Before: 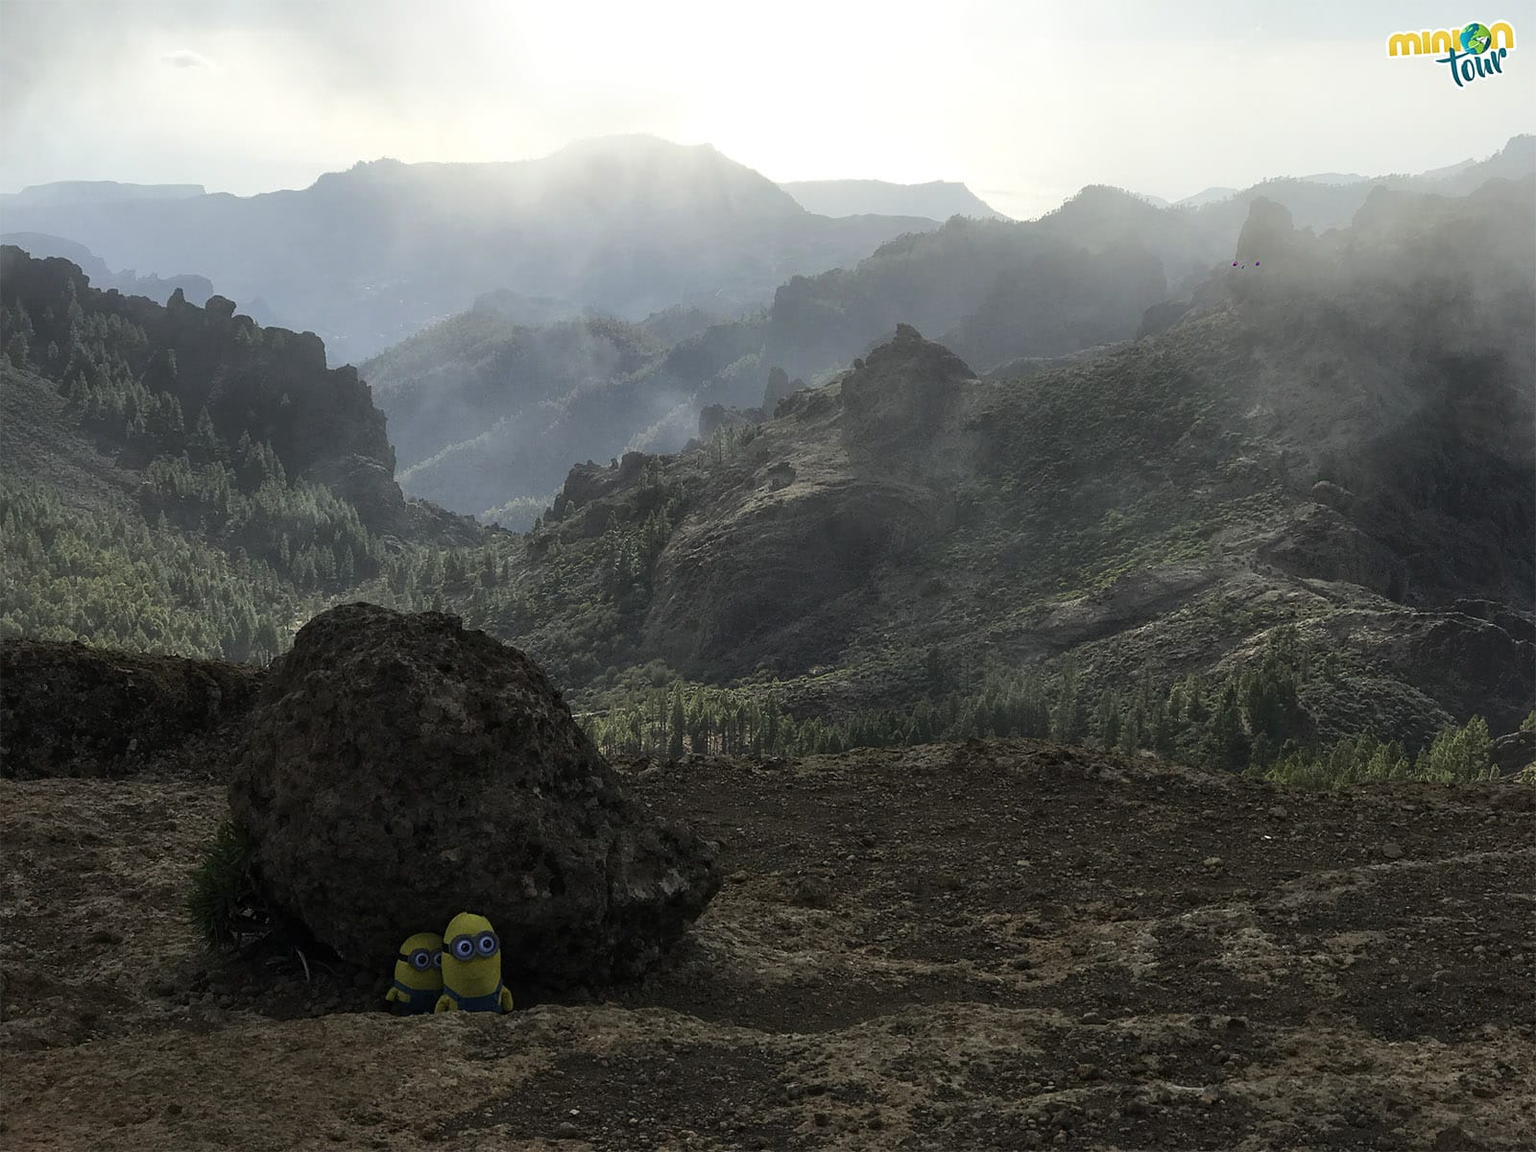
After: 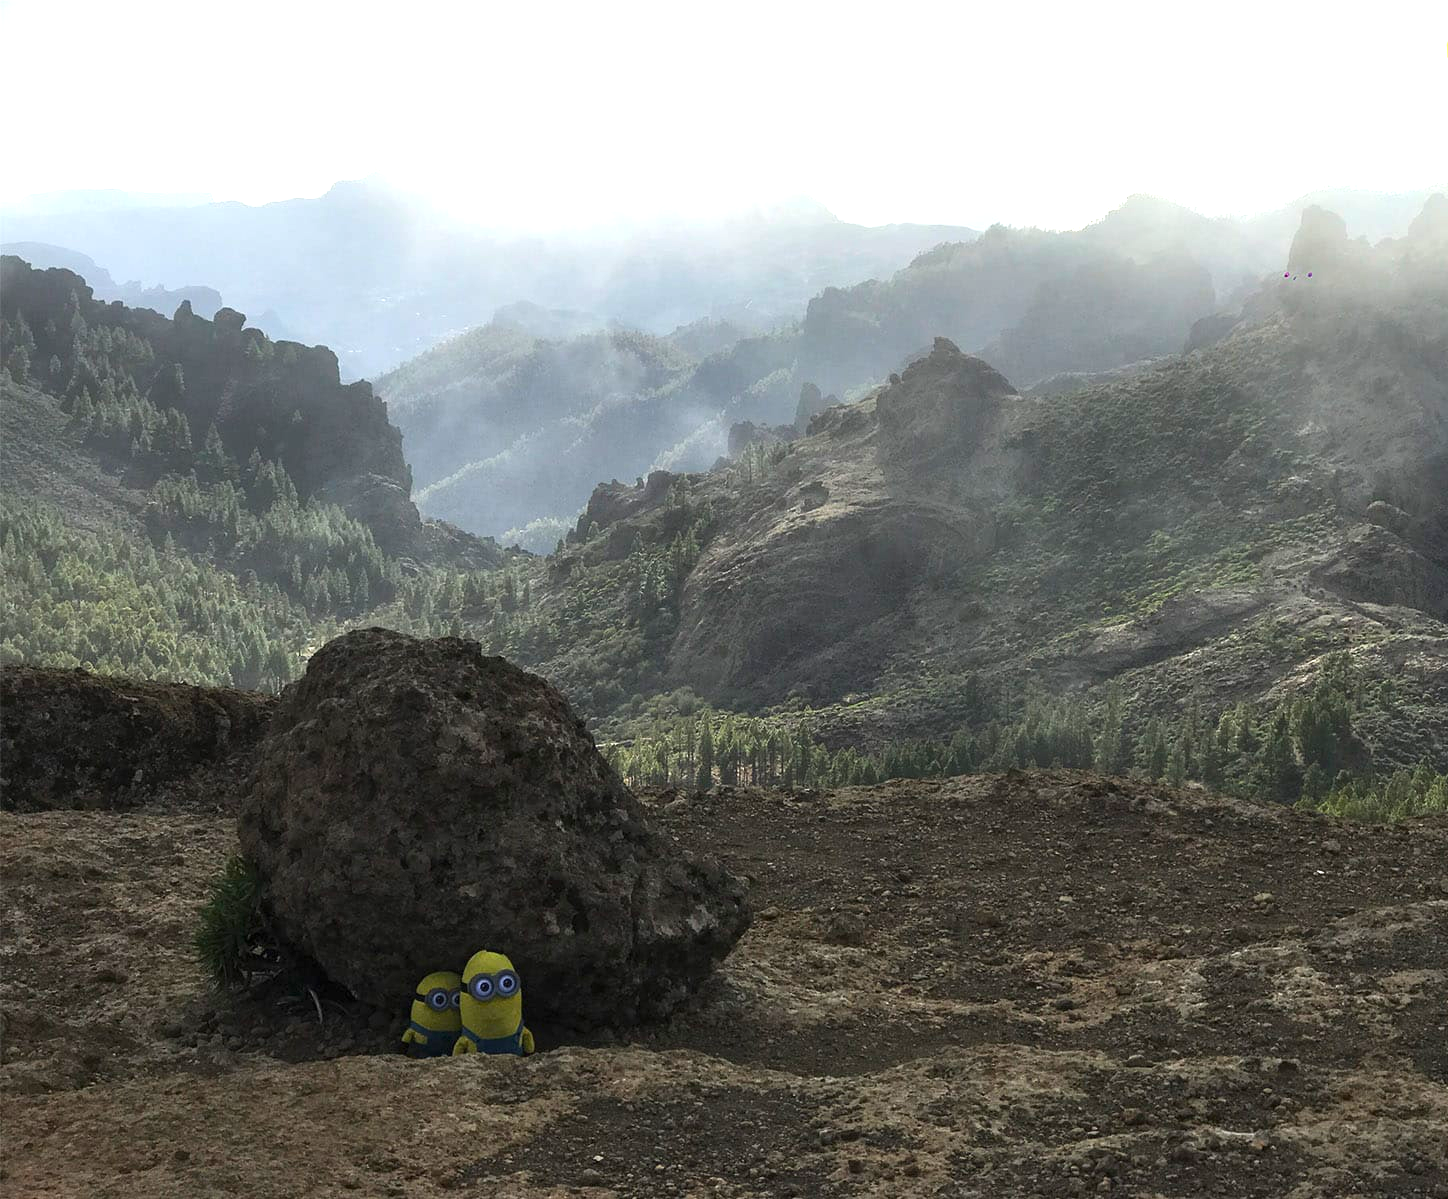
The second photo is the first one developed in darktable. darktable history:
crop: right 9.492%, bottom 0.046%
exposure: black level correction 0, exposure 0.953 EV, compensate exposure bias true, compensate highlight preservation false
